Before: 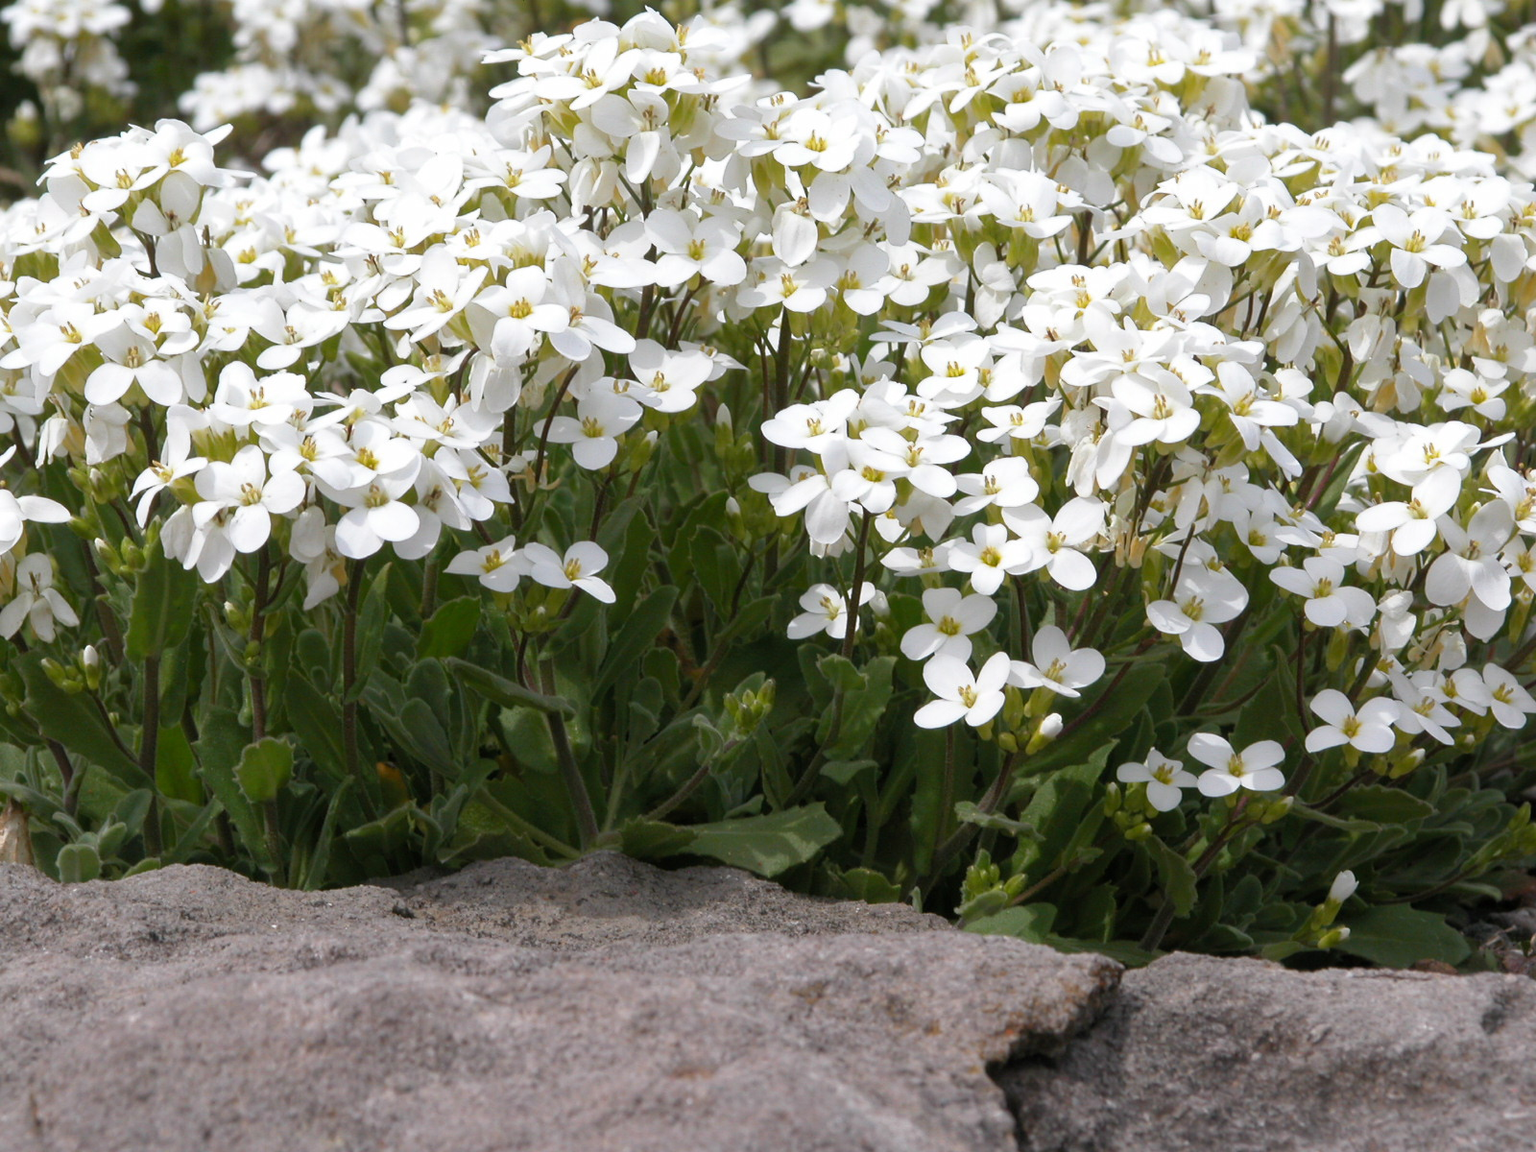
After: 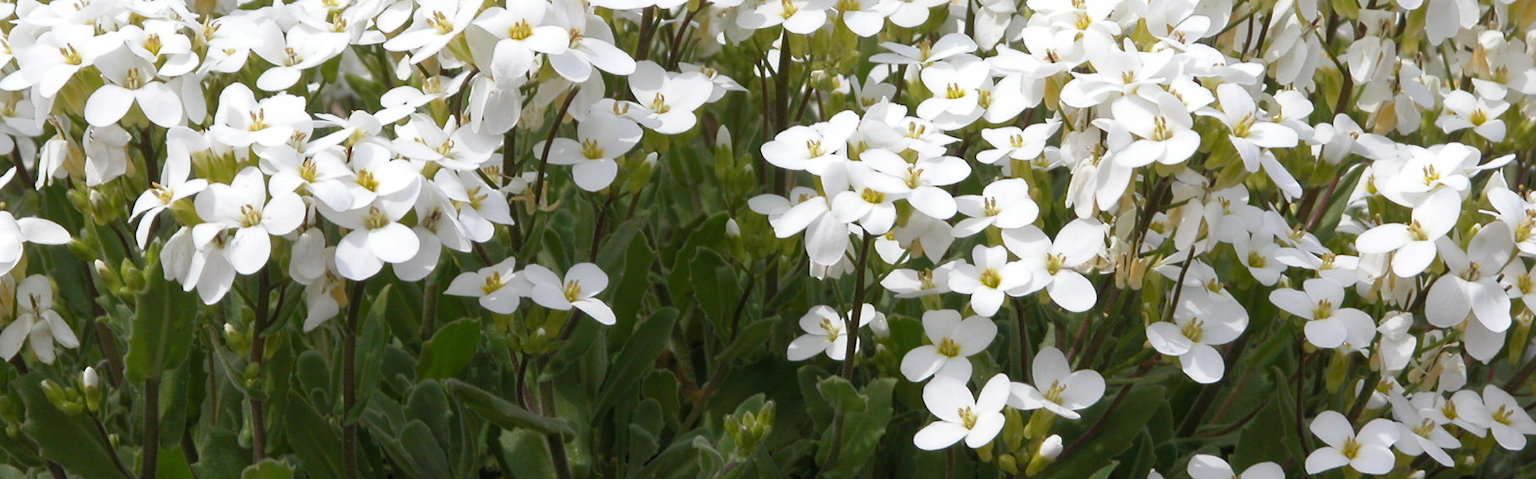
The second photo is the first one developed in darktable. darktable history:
crop and rotate: top 24.193%, bottom 34.196%
